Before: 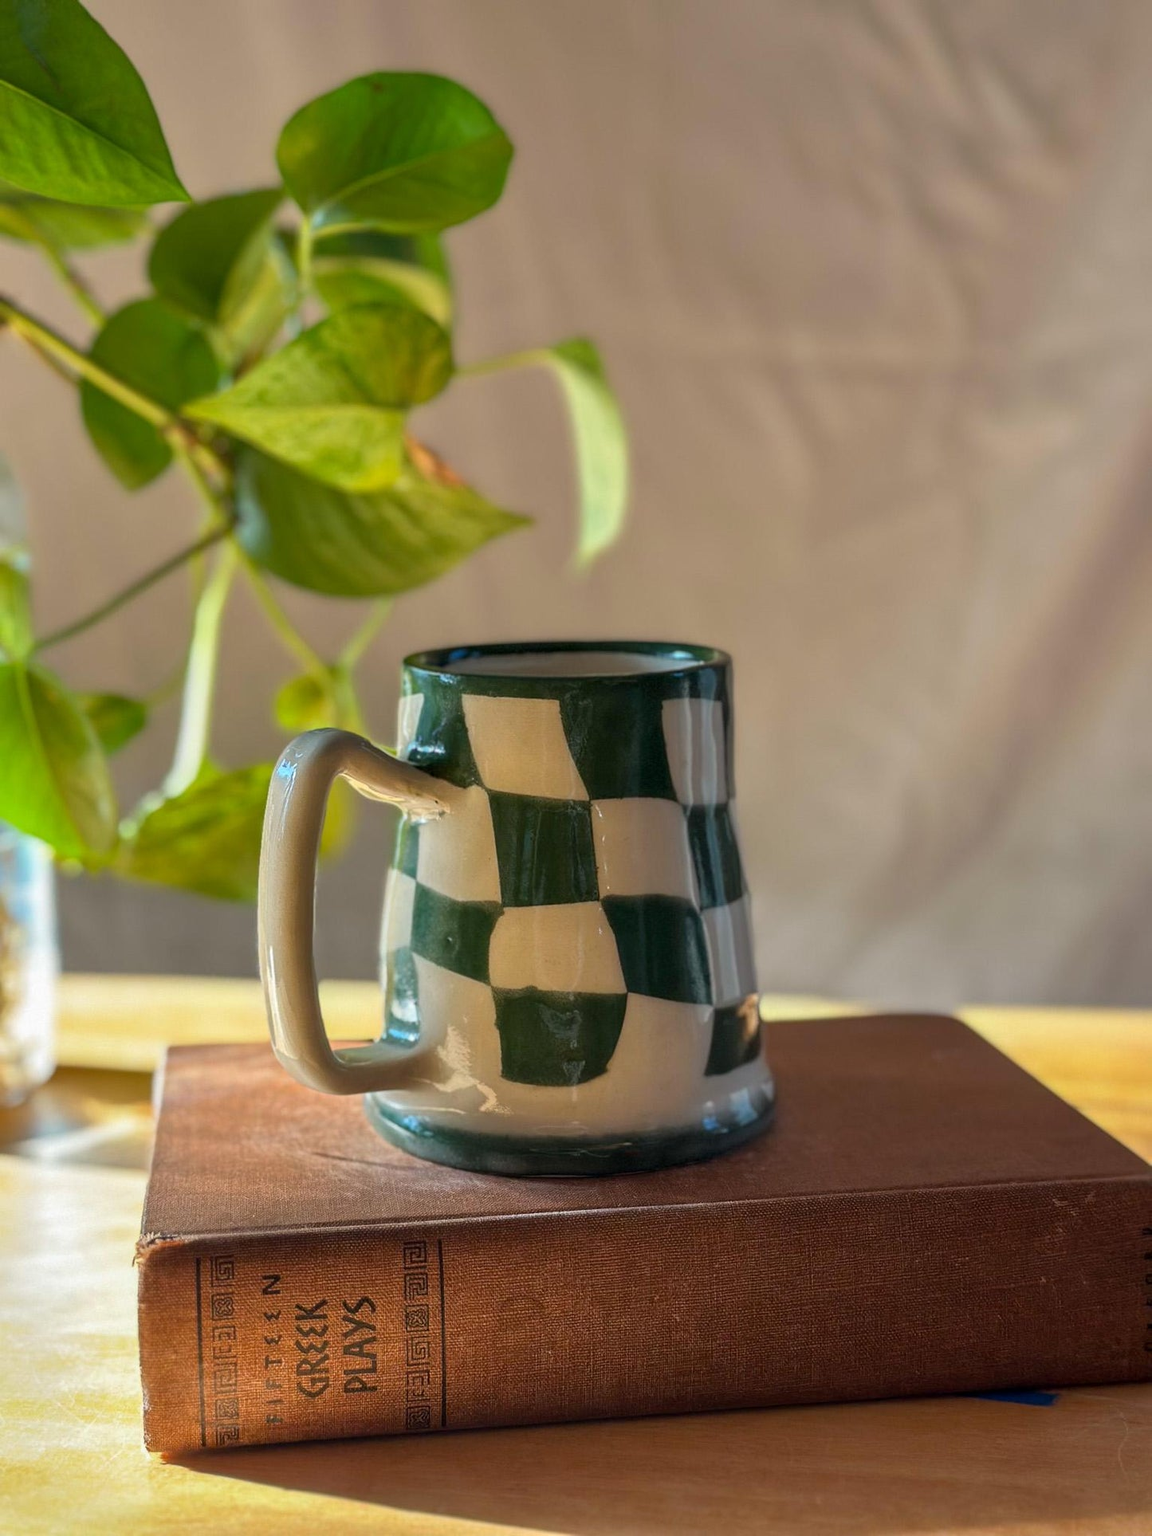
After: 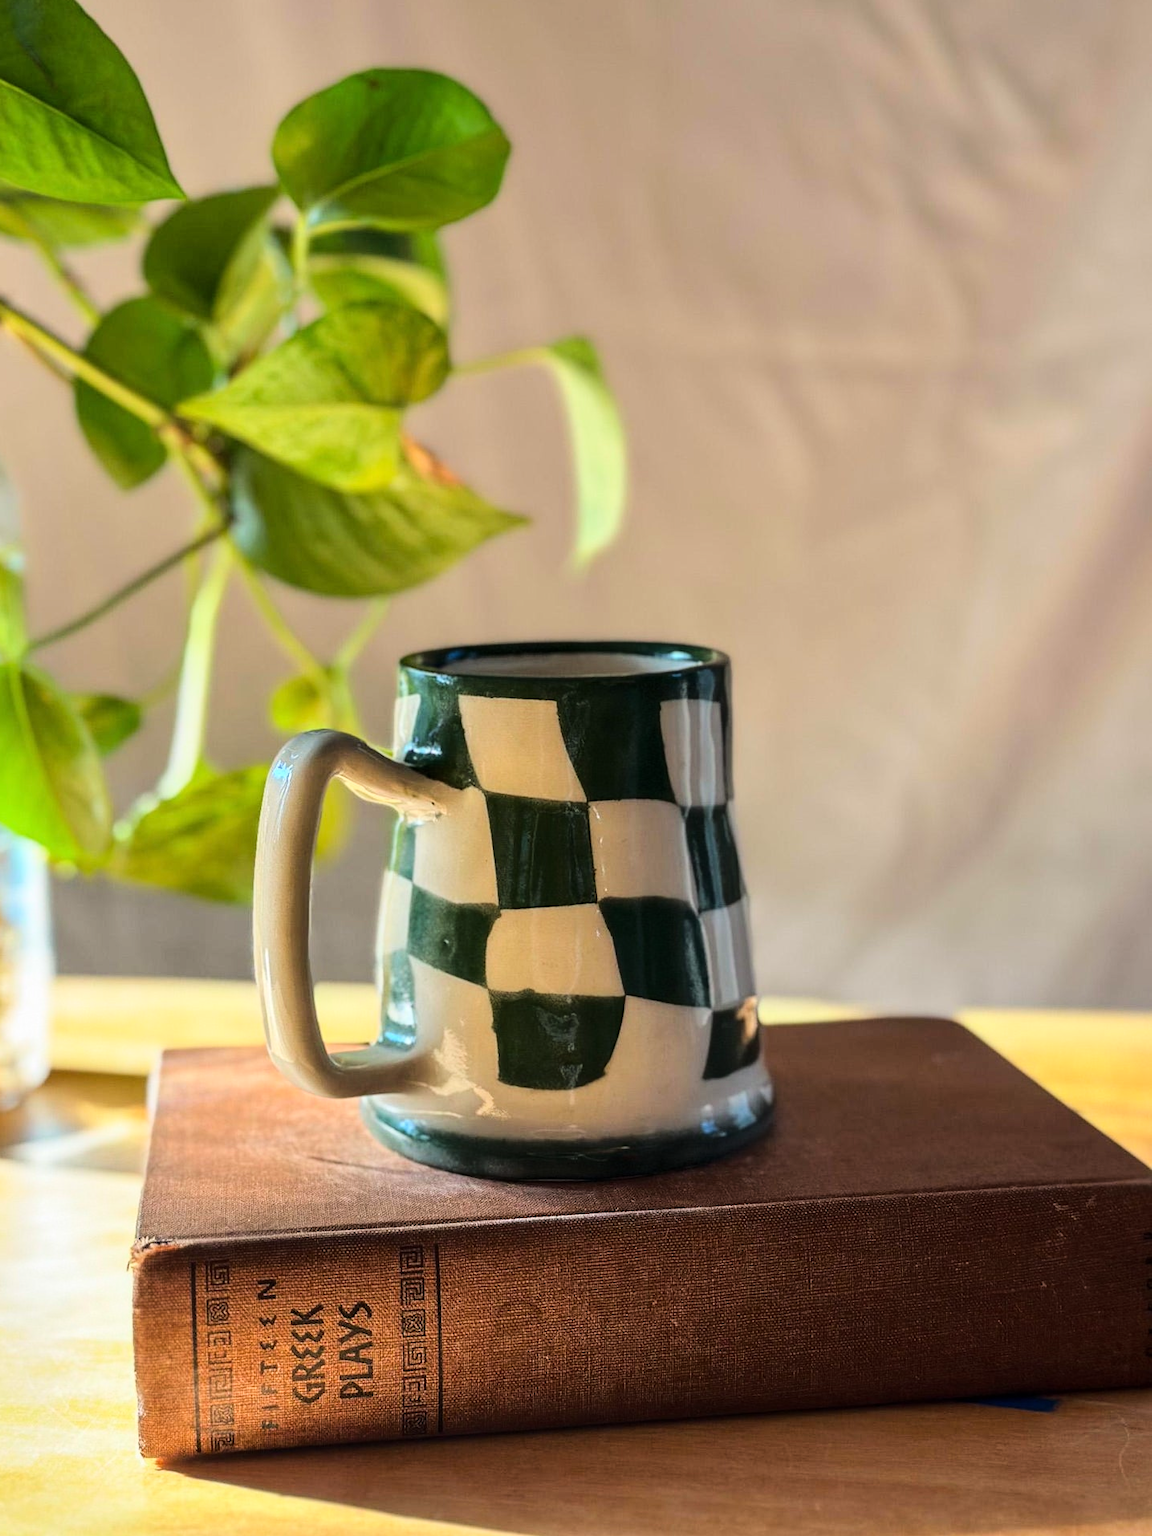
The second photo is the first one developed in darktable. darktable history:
base curve: curves: ch0 [(0, 0) (0.036, 0.025) (0.121, 0.166) (0.206, 0.329) (0.605, 0.79) (1, 1)], exposure shift 0.01
exposure: compensate exposure bias true, compensate highlight preservation false
crop and rotate: left 0.613%, top 0.305%, bottom 0.333%
